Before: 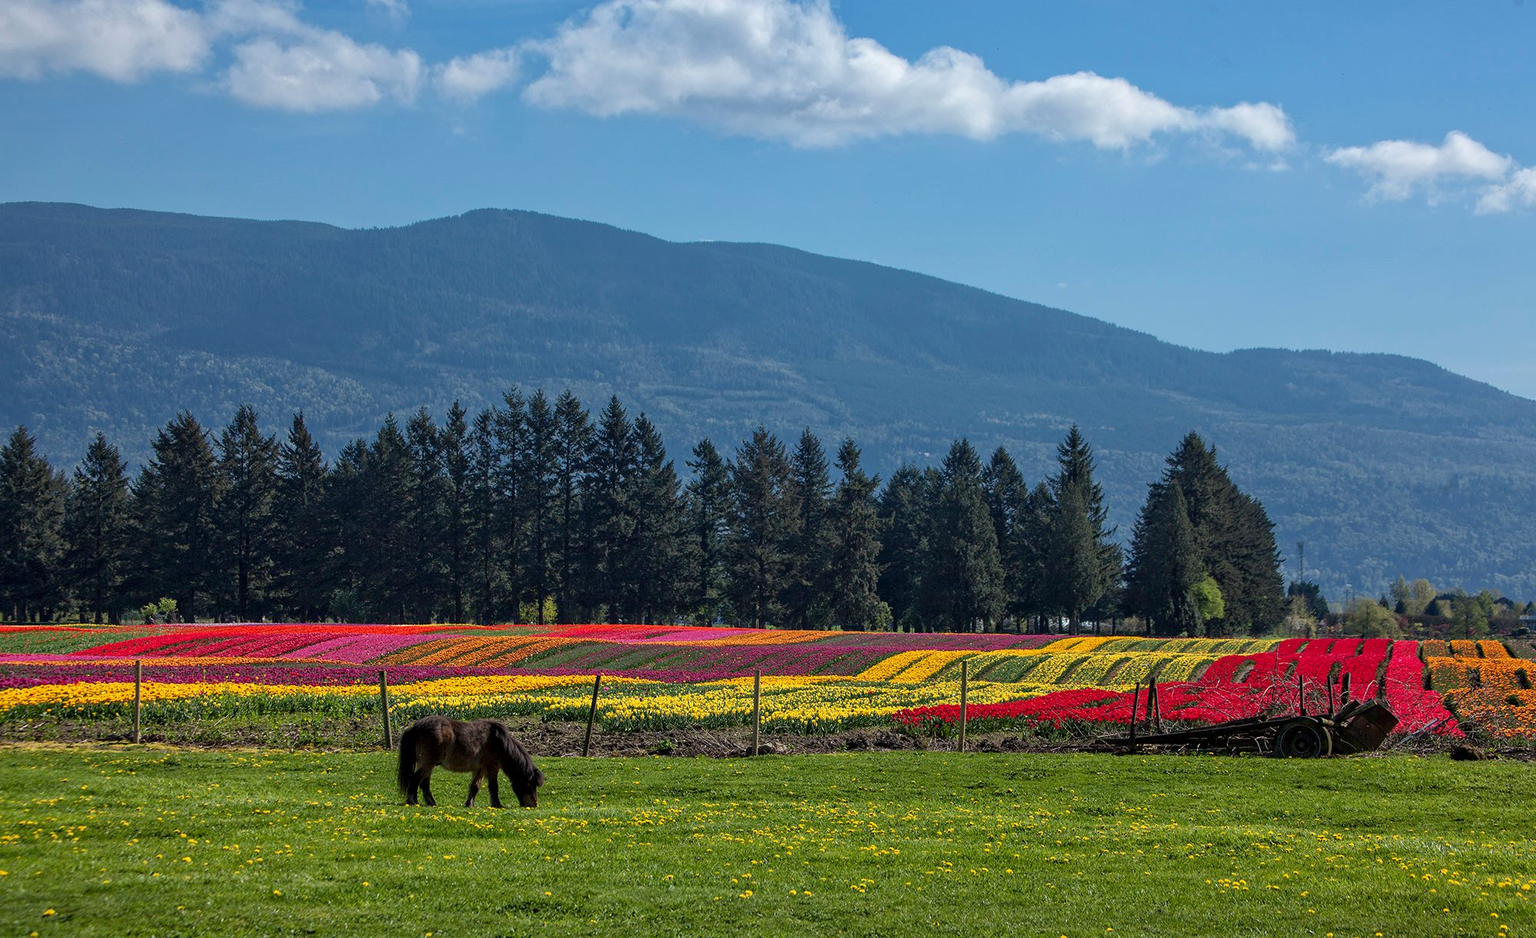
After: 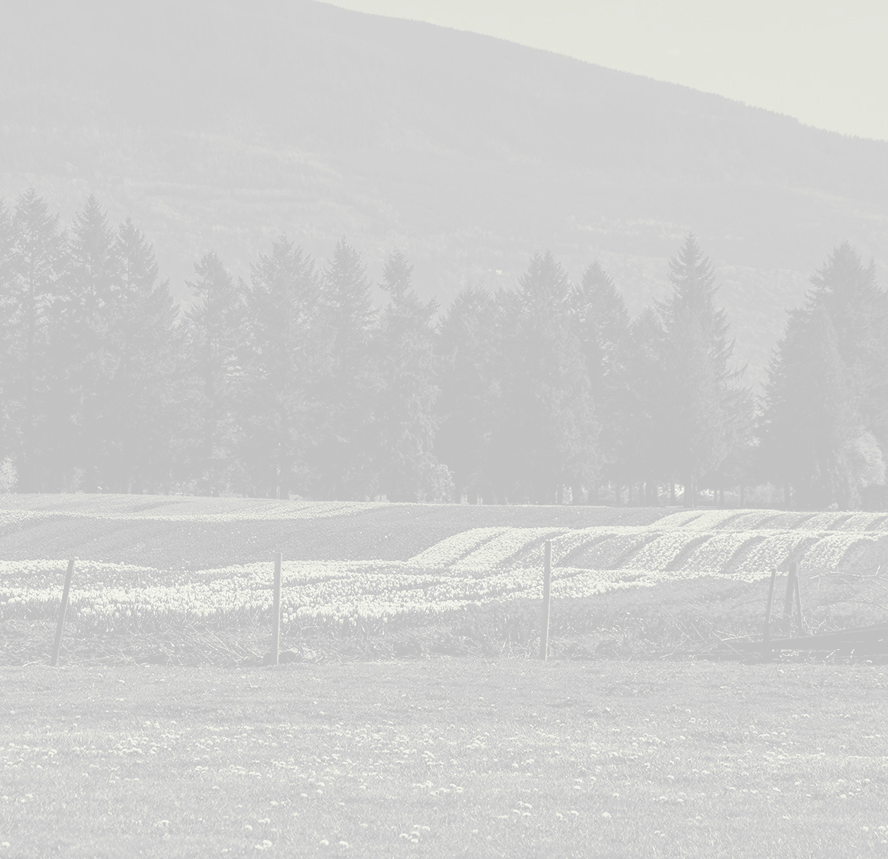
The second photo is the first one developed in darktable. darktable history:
colorize: hue 331.2°, saturation 75%, source mix 30.28%, lightness 70.52%, version 1
crop: left 35.432%, top 26.233%, right 20.145%, bottom 3.432%
split-toning: shadows › hue 277.2°, shadows › saturation 0.74
white balance: red 1.05, blue 1.072
monochrome: on, module defaults
color balance: on, module defaults
exposure: black level correction -0.087, compensate highlight preservation false
